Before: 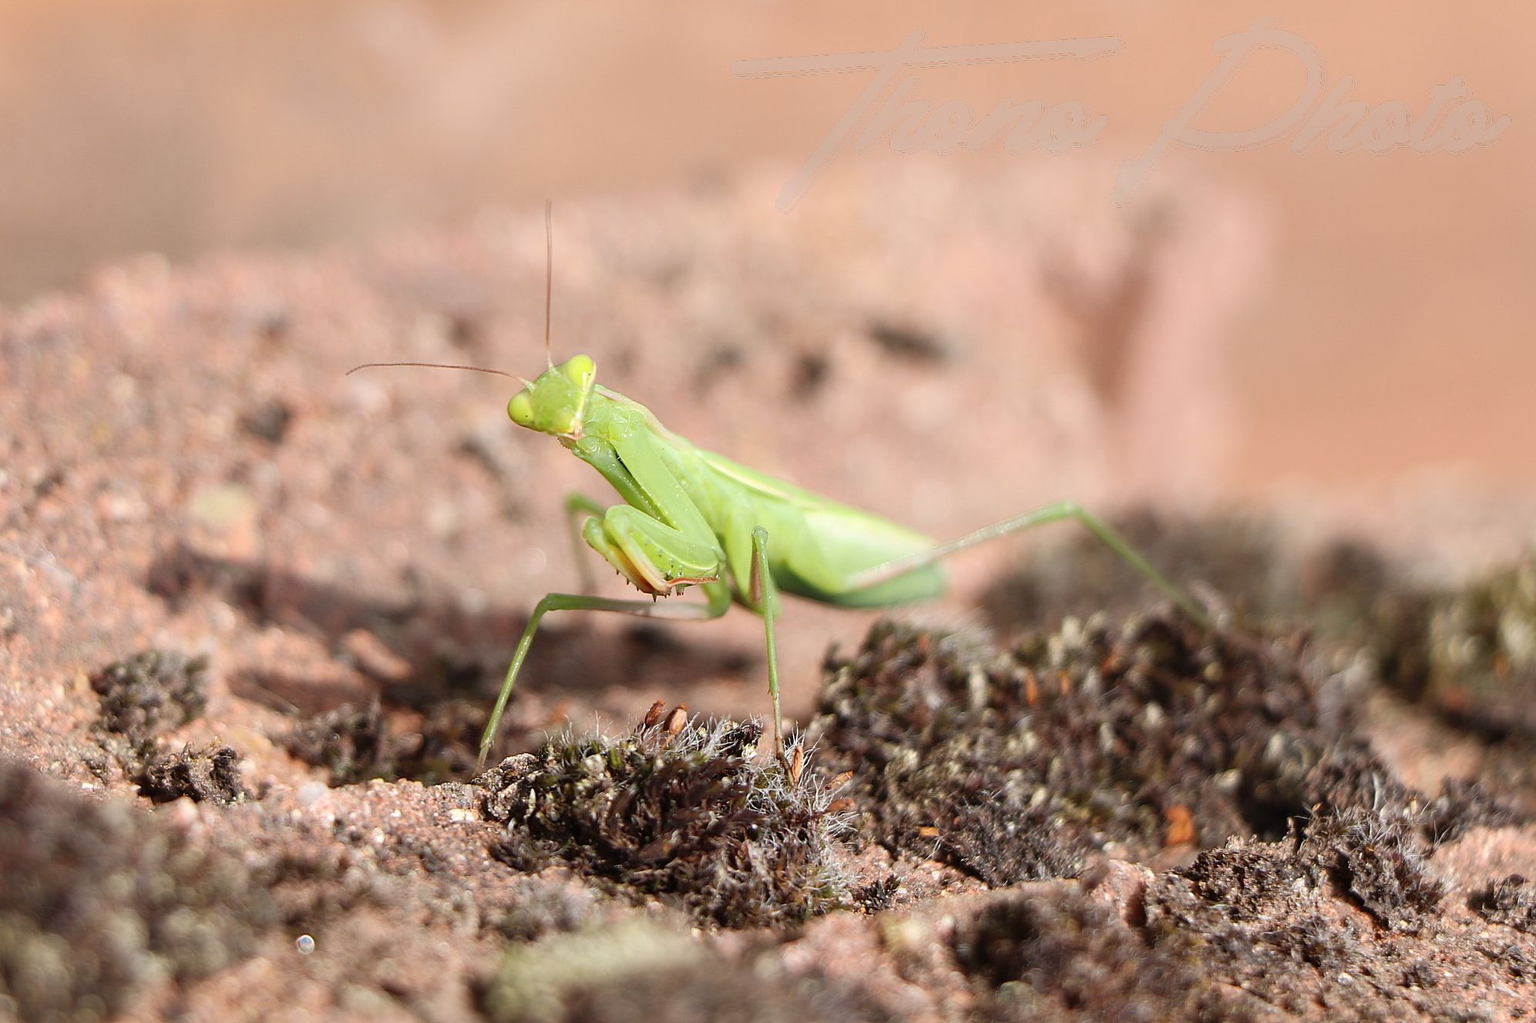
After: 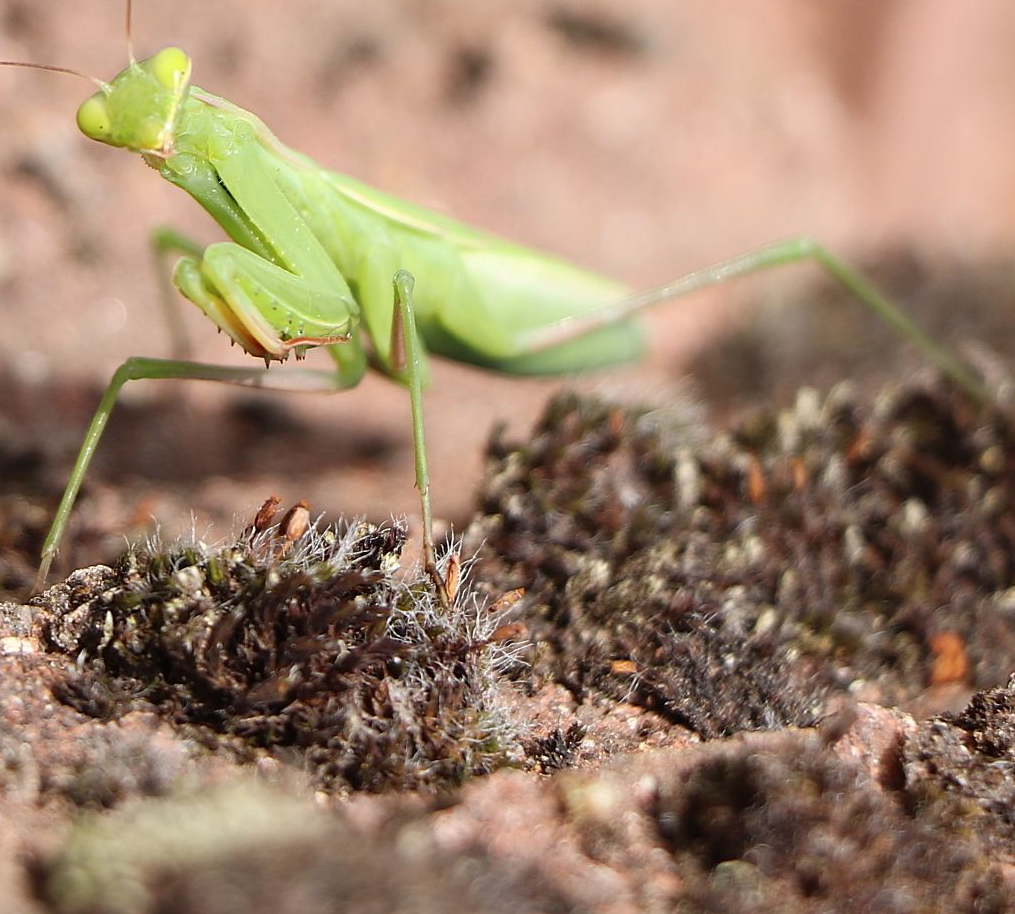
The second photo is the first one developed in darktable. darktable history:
crop and rotate: left 29.237%, top 31.152%, right 19.807%
exposure: compensate highlight preservation false
